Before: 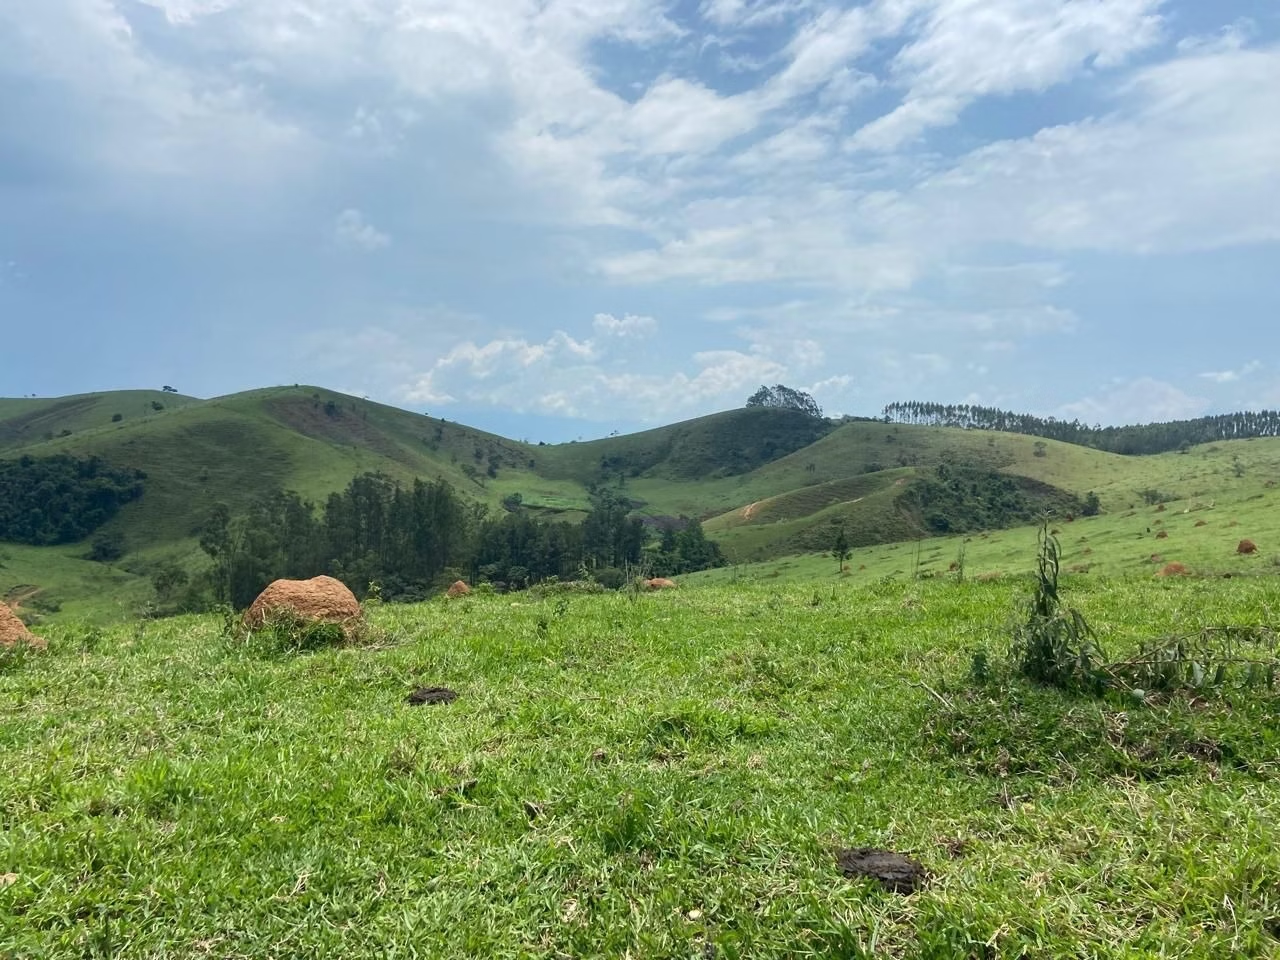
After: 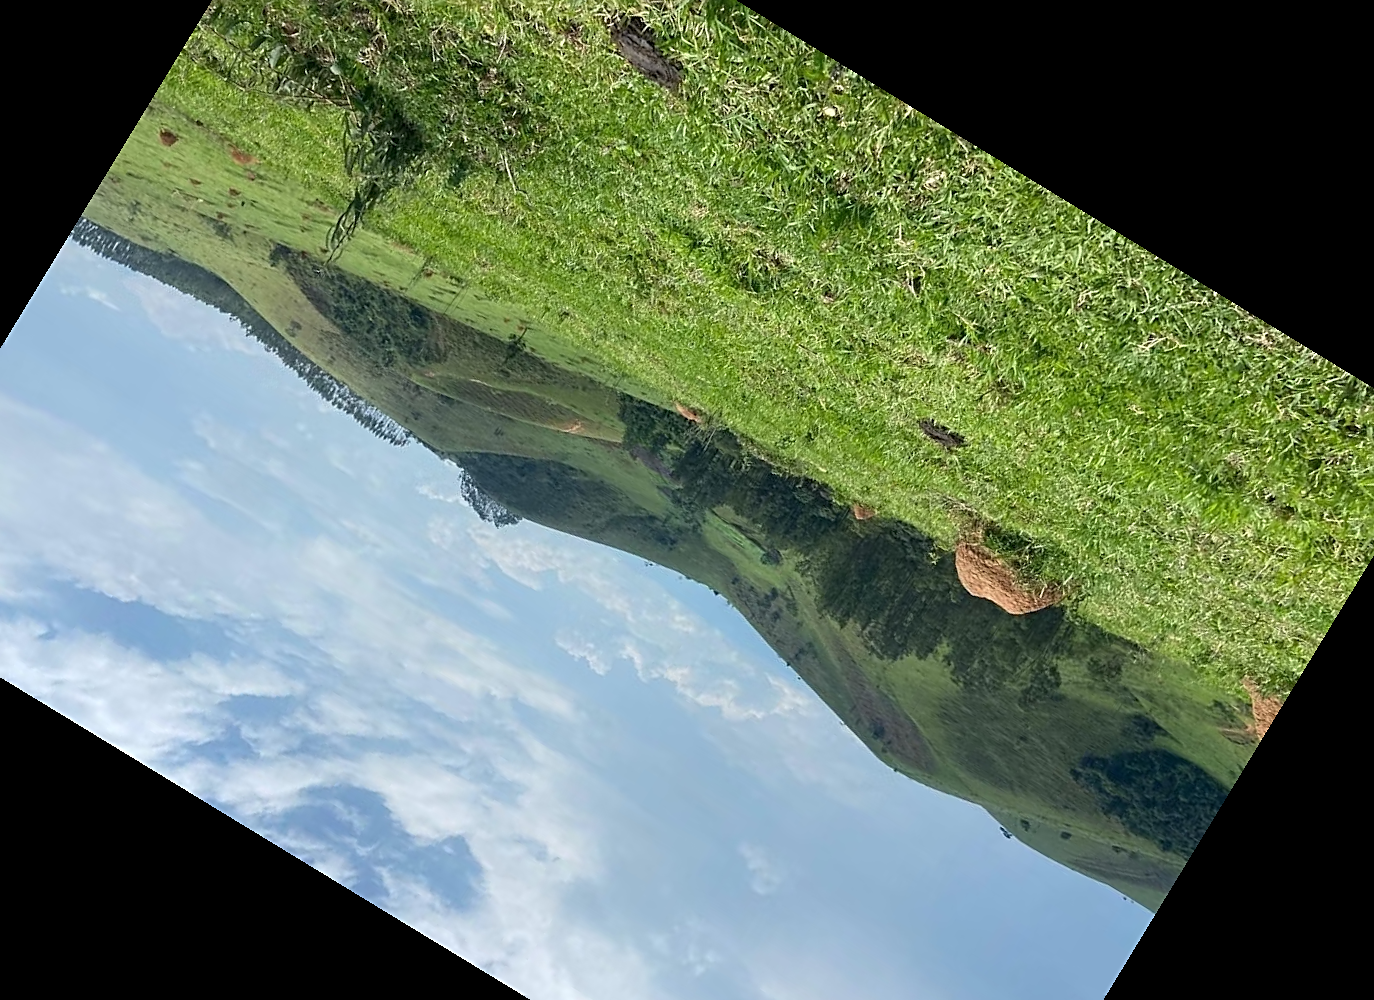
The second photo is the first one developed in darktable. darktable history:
crop and rotate: angle 148.68°, left 9.111%, top 15.603%, right 4.588%, bottom 17.041%
white balance: emerald 1
sharpen: on, module defaults
